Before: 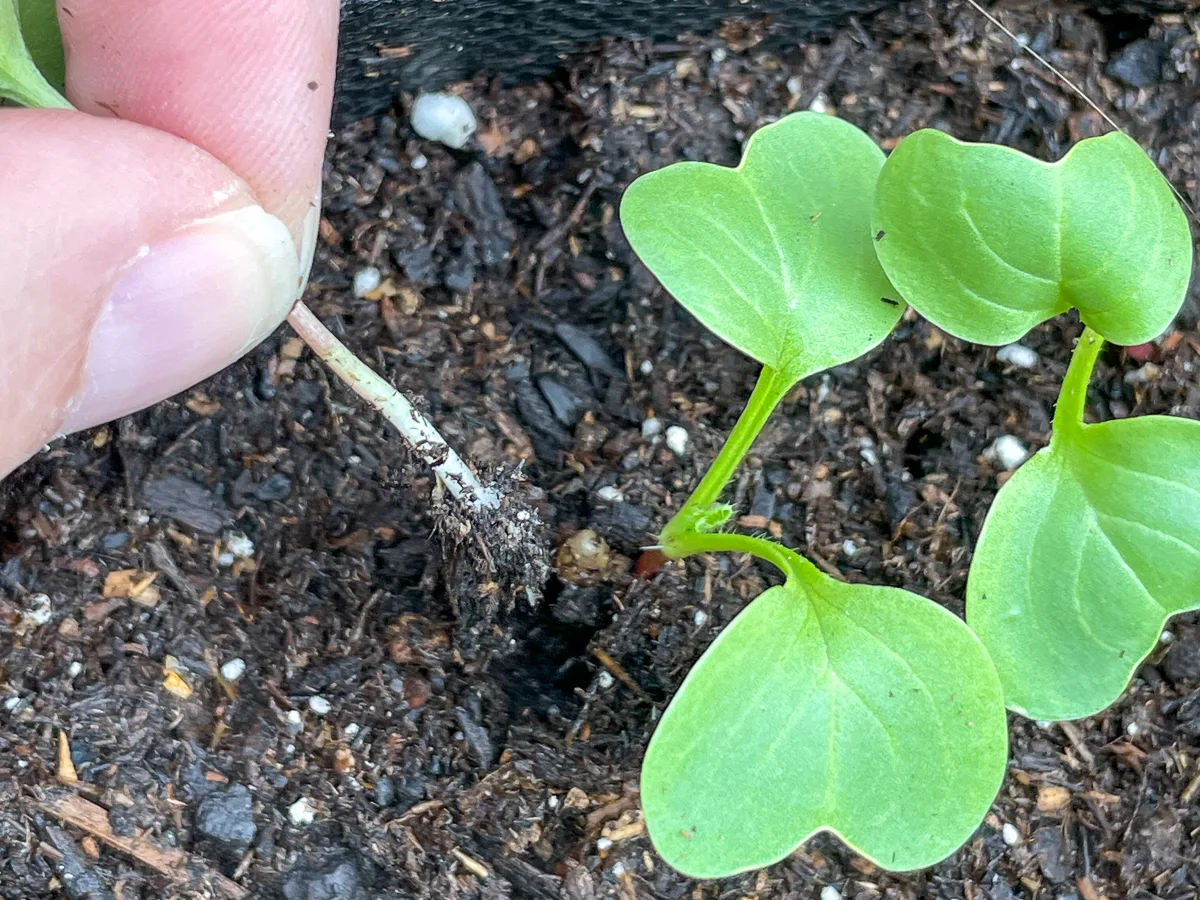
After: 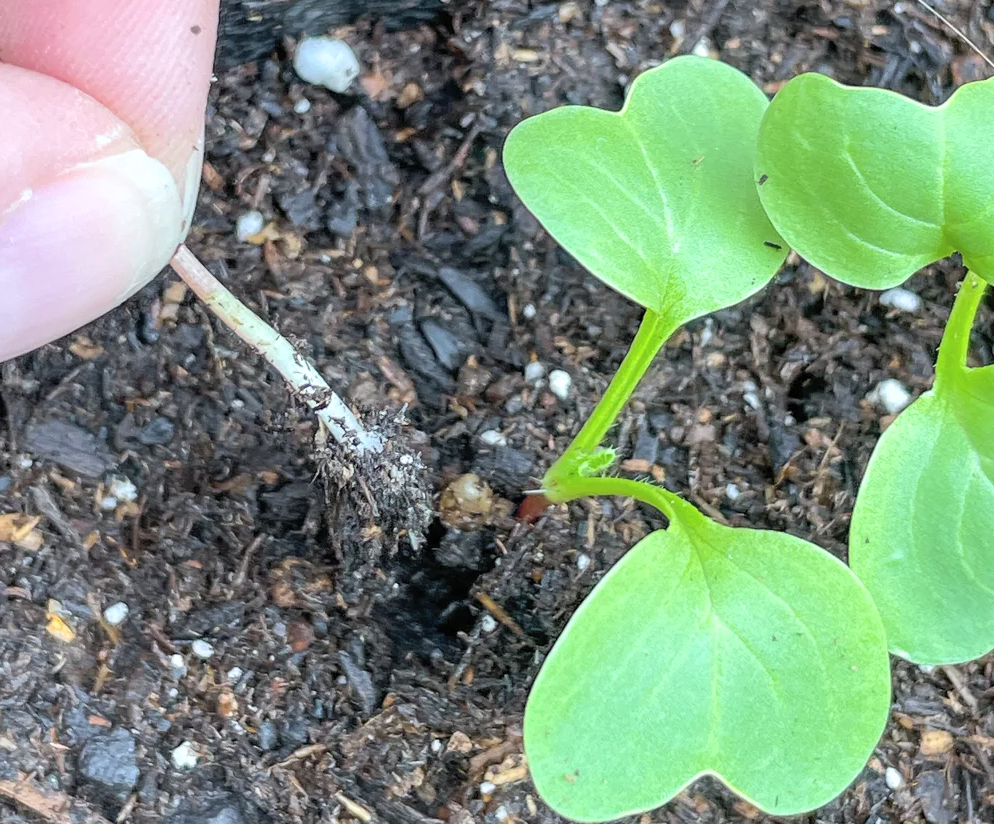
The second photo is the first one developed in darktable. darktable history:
crop: left 9.807%, top 6.259%, right 7.334%, bottom 2.177%
white balance: red 0.982, blue 1.018
contrast brightness saturation: brightness 0.13
